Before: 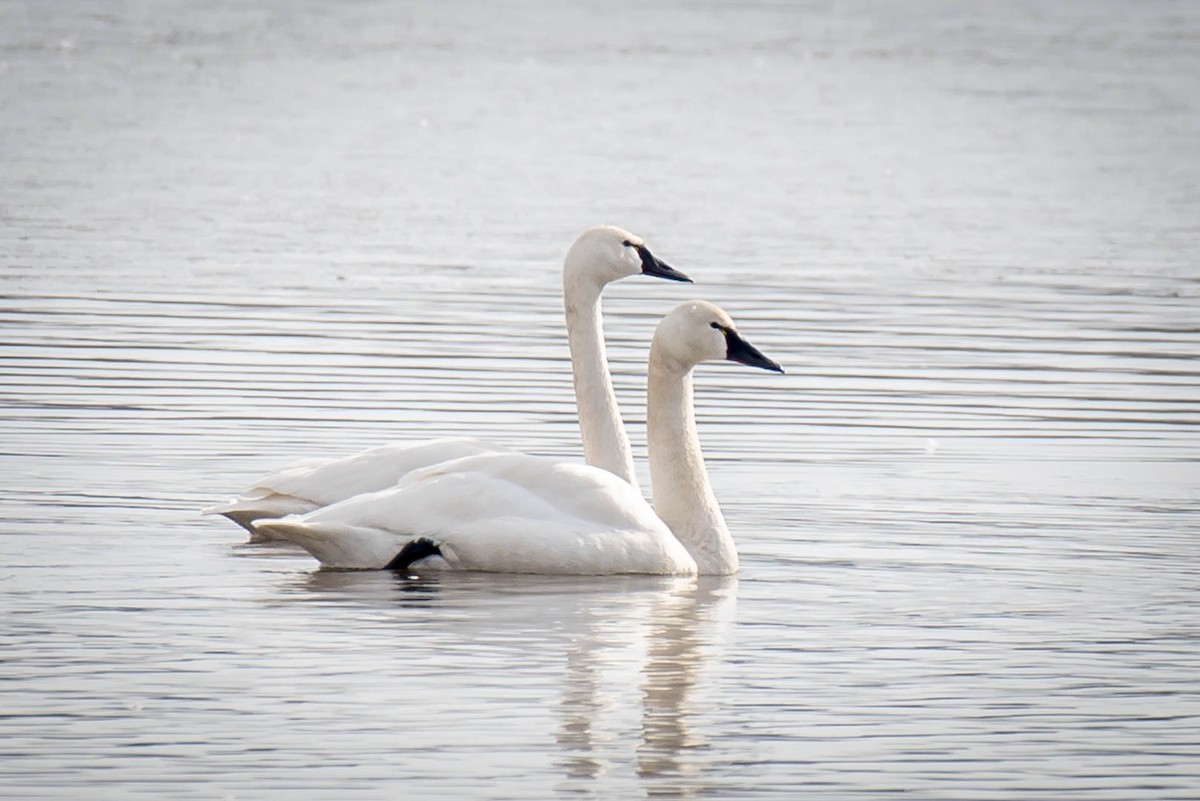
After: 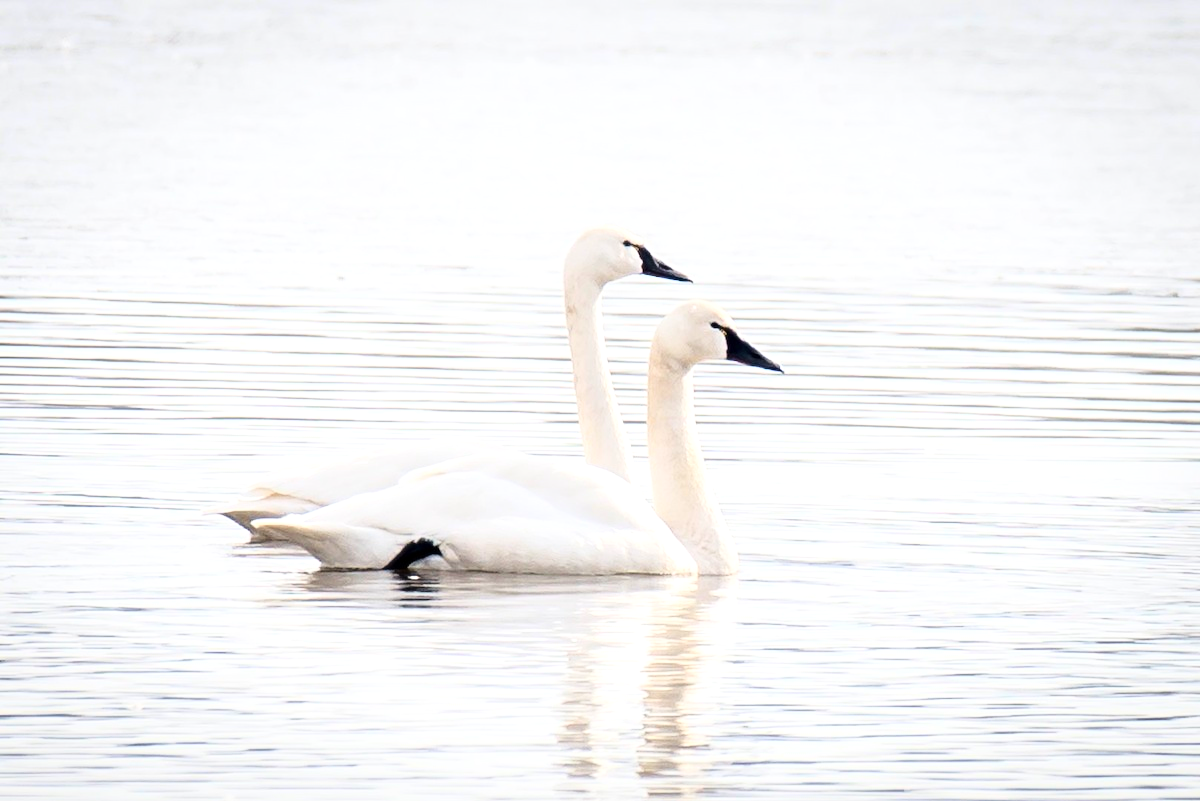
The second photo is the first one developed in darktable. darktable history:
base curve: curves: ch0 [(0, 0) (0.028, 0.03) (0.121, 0.232) (0.46, 0.748) (0.859, 0.968) (1, 1)]
local contrast: mode bilateral grid, contrast 20, coarseness 50, detail 119%, midtone range 0.2
tone equalizer: -8 EV -0.407 EV, -7 EV -0.403 EV, -6 EV -0.31 EV, -5 EV -0.217 EV, -3 EV 0.21 EV, -2 EV 0.306 EV, -1 EV 0.369 EV, +0 EV 0.419 EV
